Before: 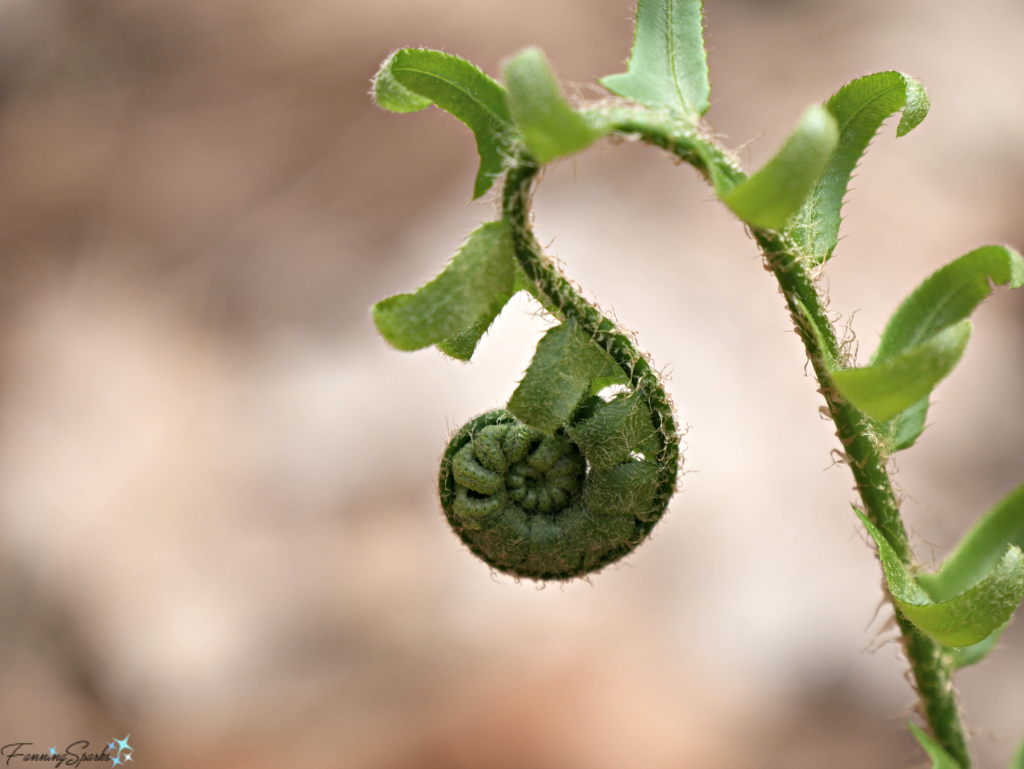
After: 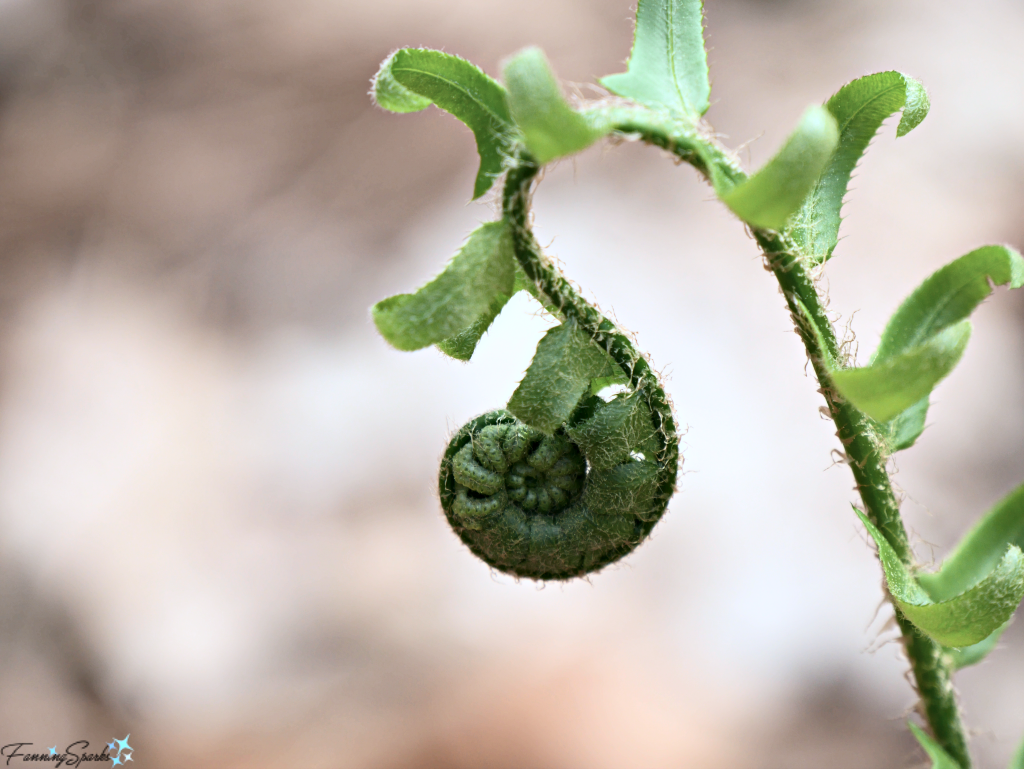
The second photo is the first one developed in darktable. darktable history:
contrast brightness saturation: contrast 0.243, brightness 0.089
color calibration: gray › normalize channels true, illuminant custom, x 0.368, y 0.373, temperature 4336.04 K, gamut compression 0.008
